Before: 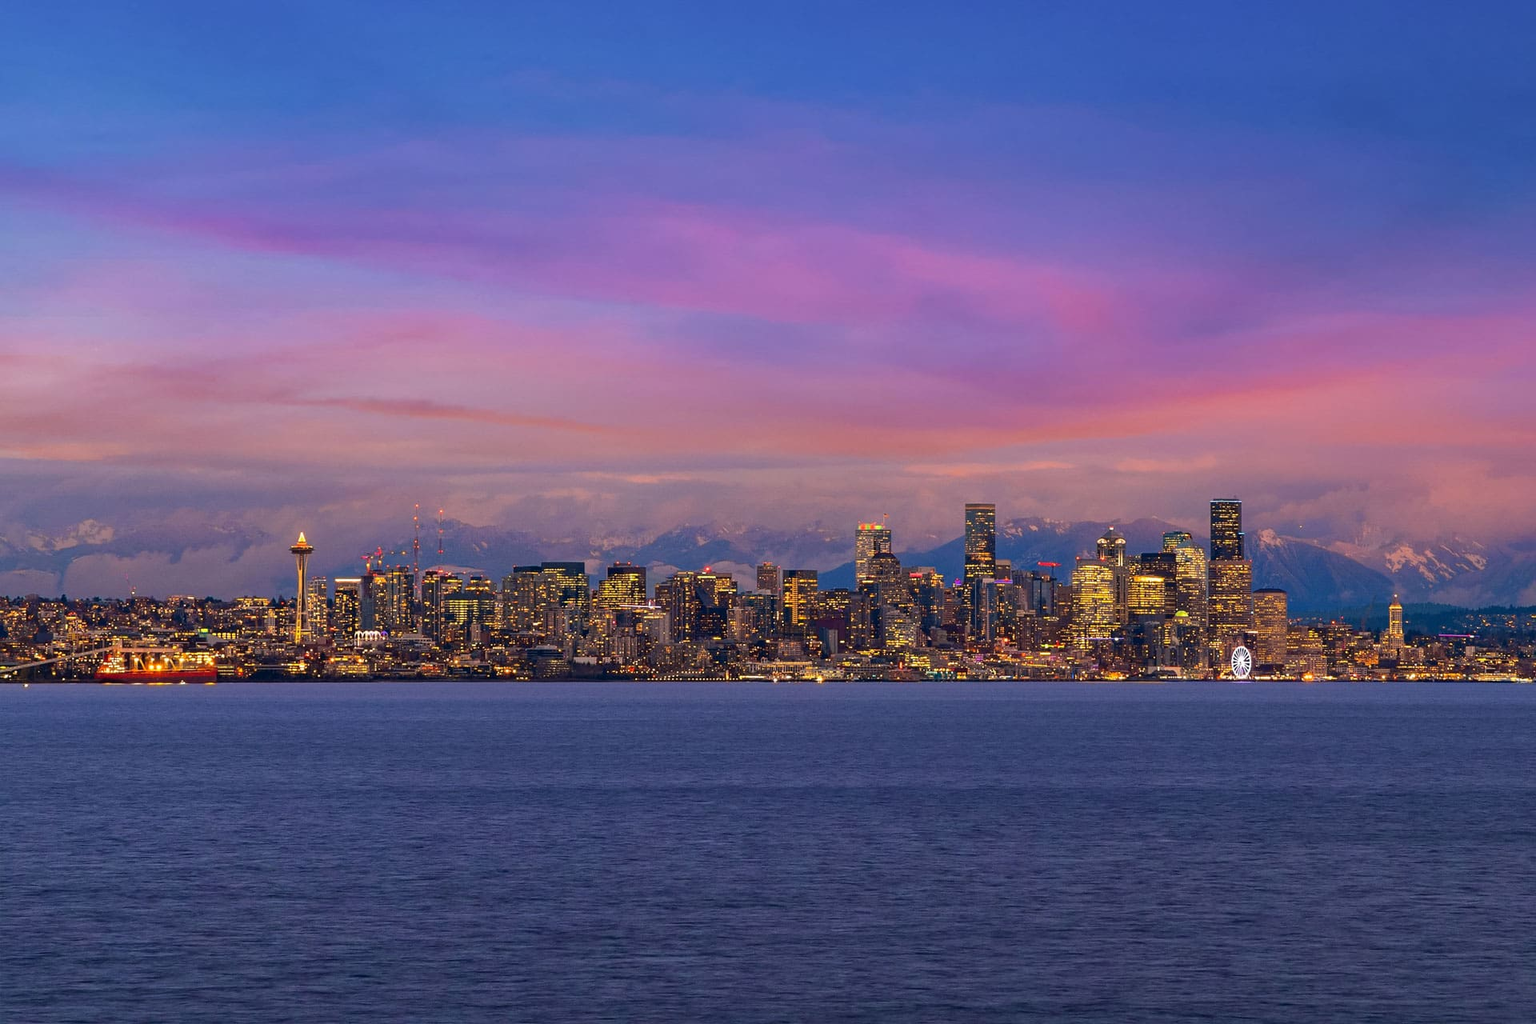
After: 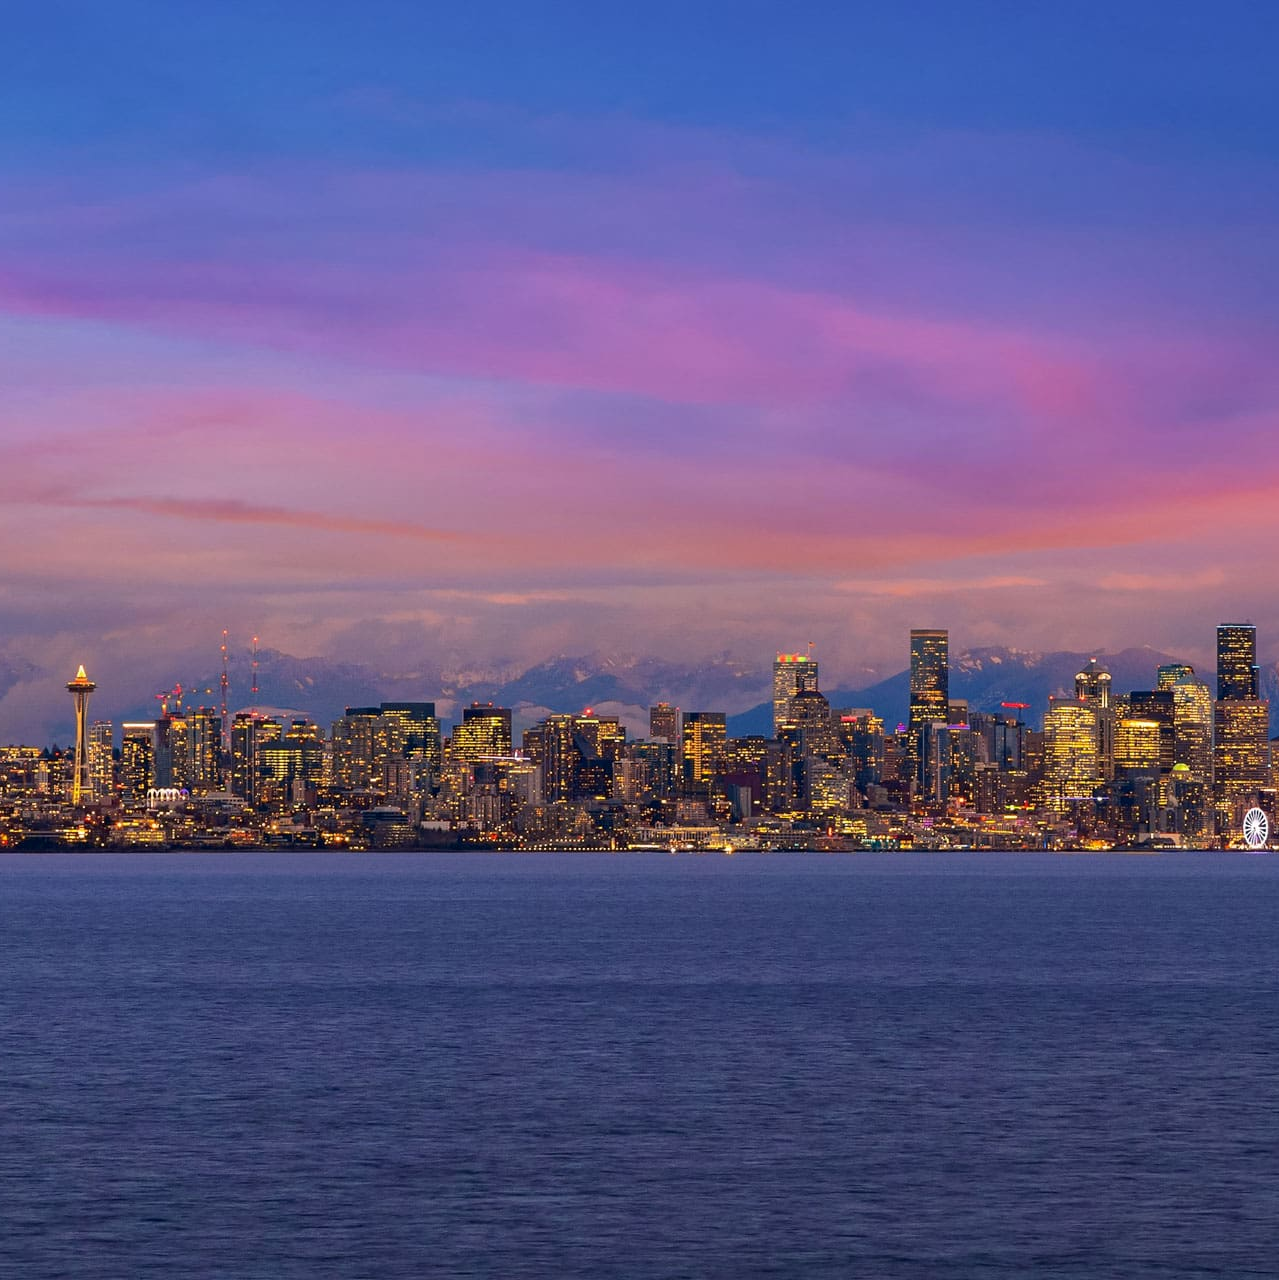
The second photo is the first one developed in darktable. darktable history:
exposure: black level correction 0.001, compensate highlight preservation false
crop: left 15.419%, right 17.914%
